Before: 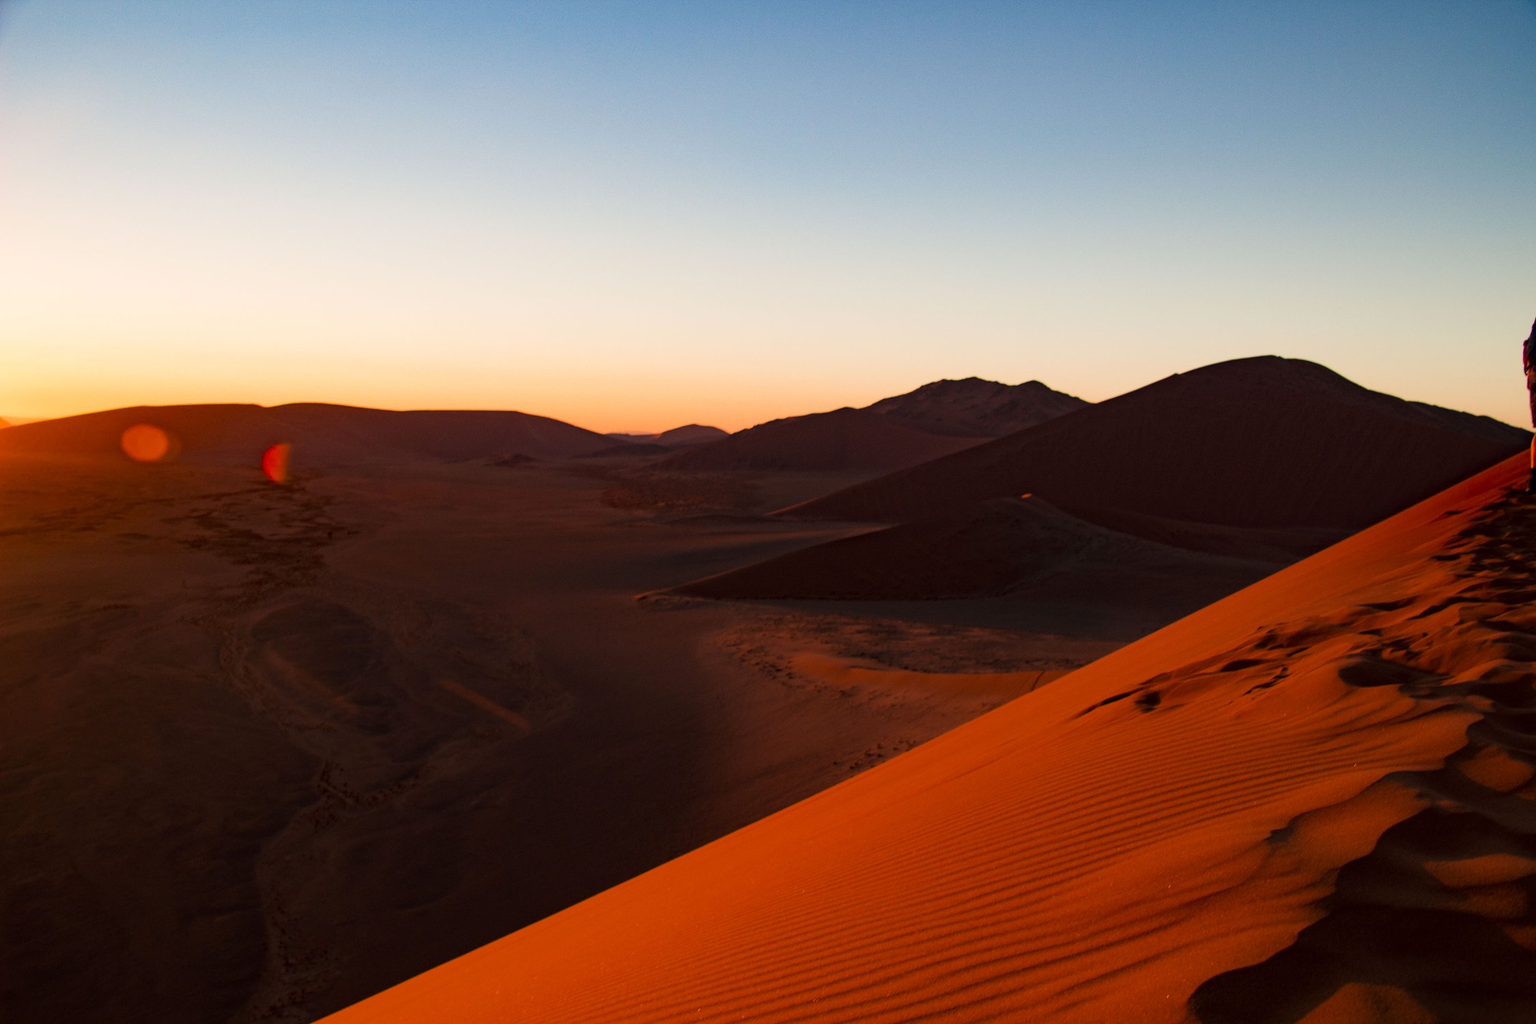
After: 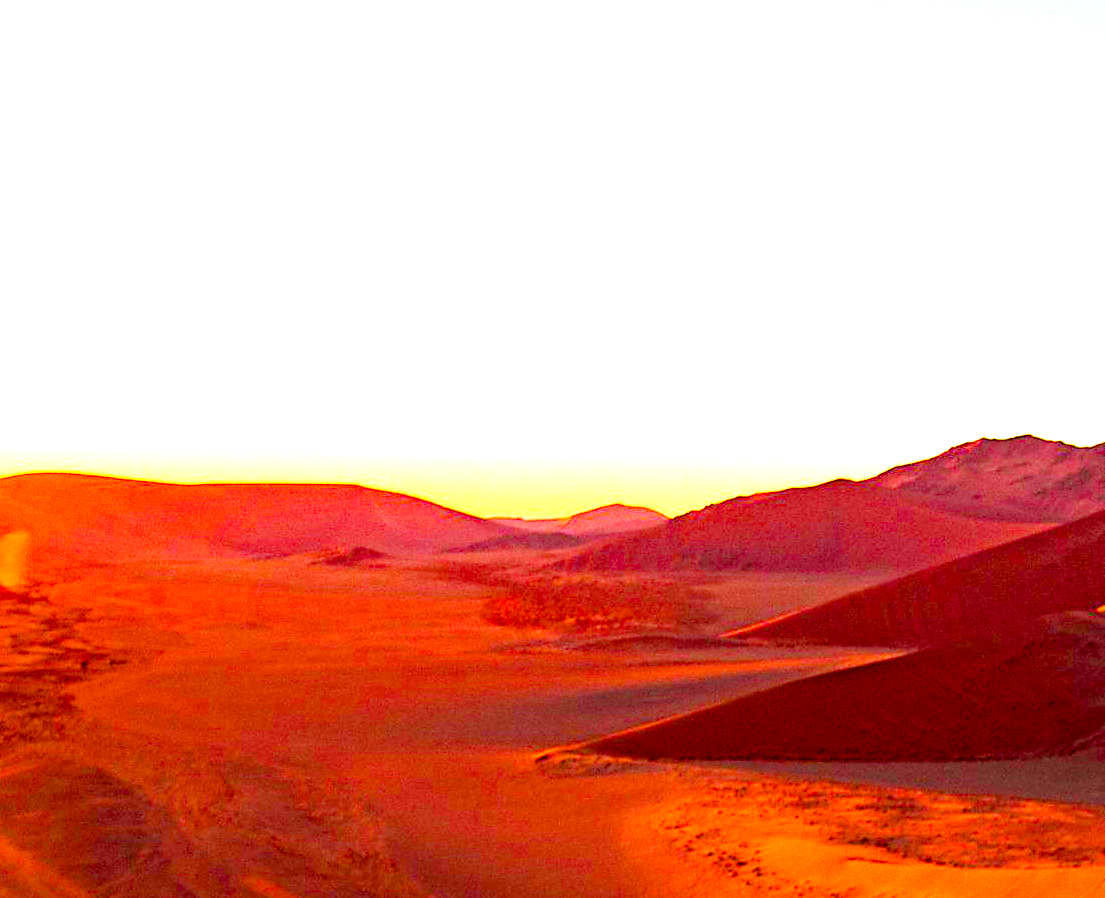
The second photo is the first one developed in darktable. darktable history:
crop: left 17.769%, top 7.9%, right 33.079%, bottom 32.137%
contrast brightness saturation: contrast 0.039, saturation 0.16
base curve: curves: ch0 [(0, 0) (0.204, 0.334) (0.55, 0.733) (1, 1)], fusion 1, preserve colors none
sharpen: radius 1.851, amount 0.397, threshold 1.659
color balance rgb: perceptual saturation grading › global saturation 30.303%
exposure: exposure 2.285 EV, compensate highlight preservation false
